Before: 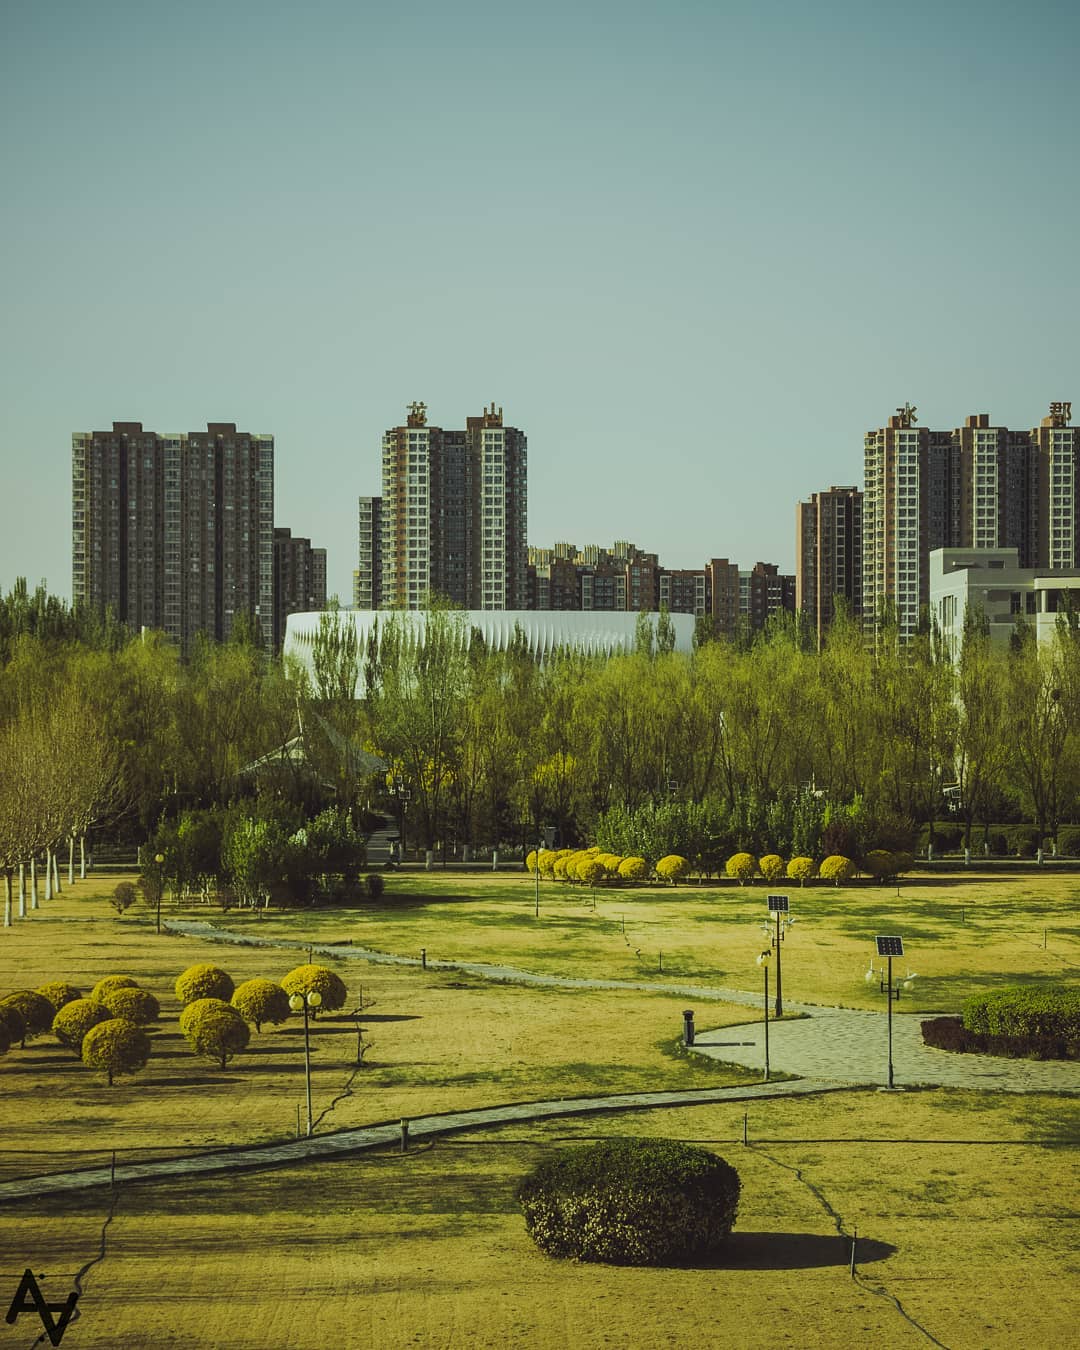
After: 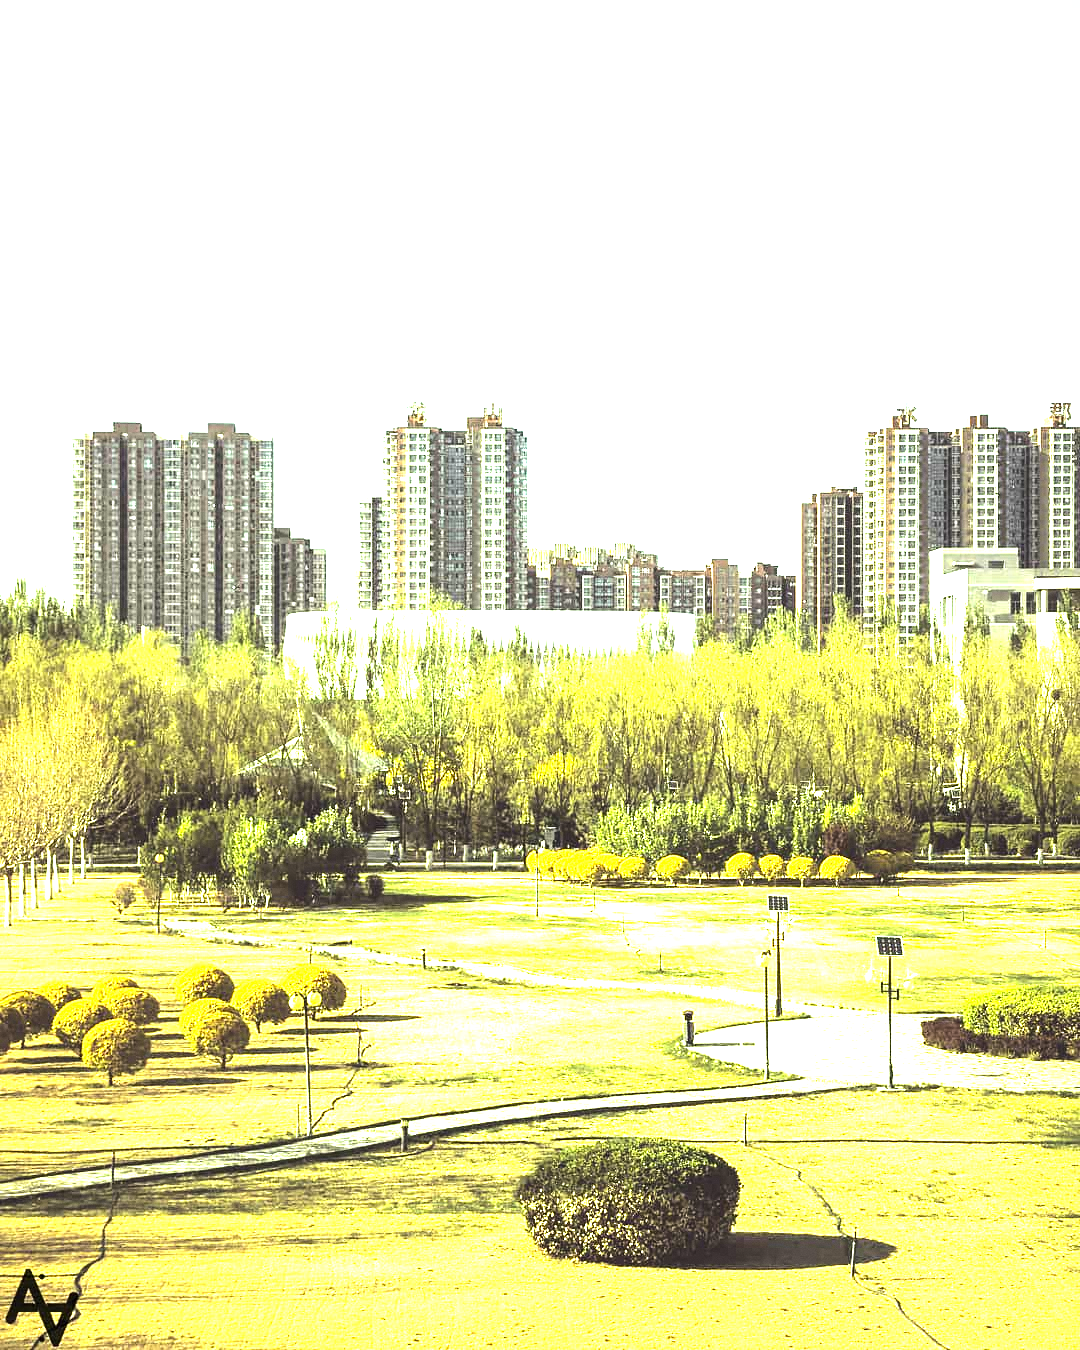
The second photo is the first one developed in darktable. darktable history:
tone equalizer: -8 EV -1.08 EV, -7 EV -1.01 EV, -6 EV -0.867 EV, -5 EV -0.578 EV, -3 EV 0.578 EV, -2 EV 0.867 EV, -1 EV 1.01 EV, +0 EV 1.08 EV, edges refinement/feathering 500, mask exposure compensation -1.57 EV, preserve details no
exposure: exposure 2.25 EV, compensate highlight preservation false
grain: coarseness 0.09 ISO, strength 10%
